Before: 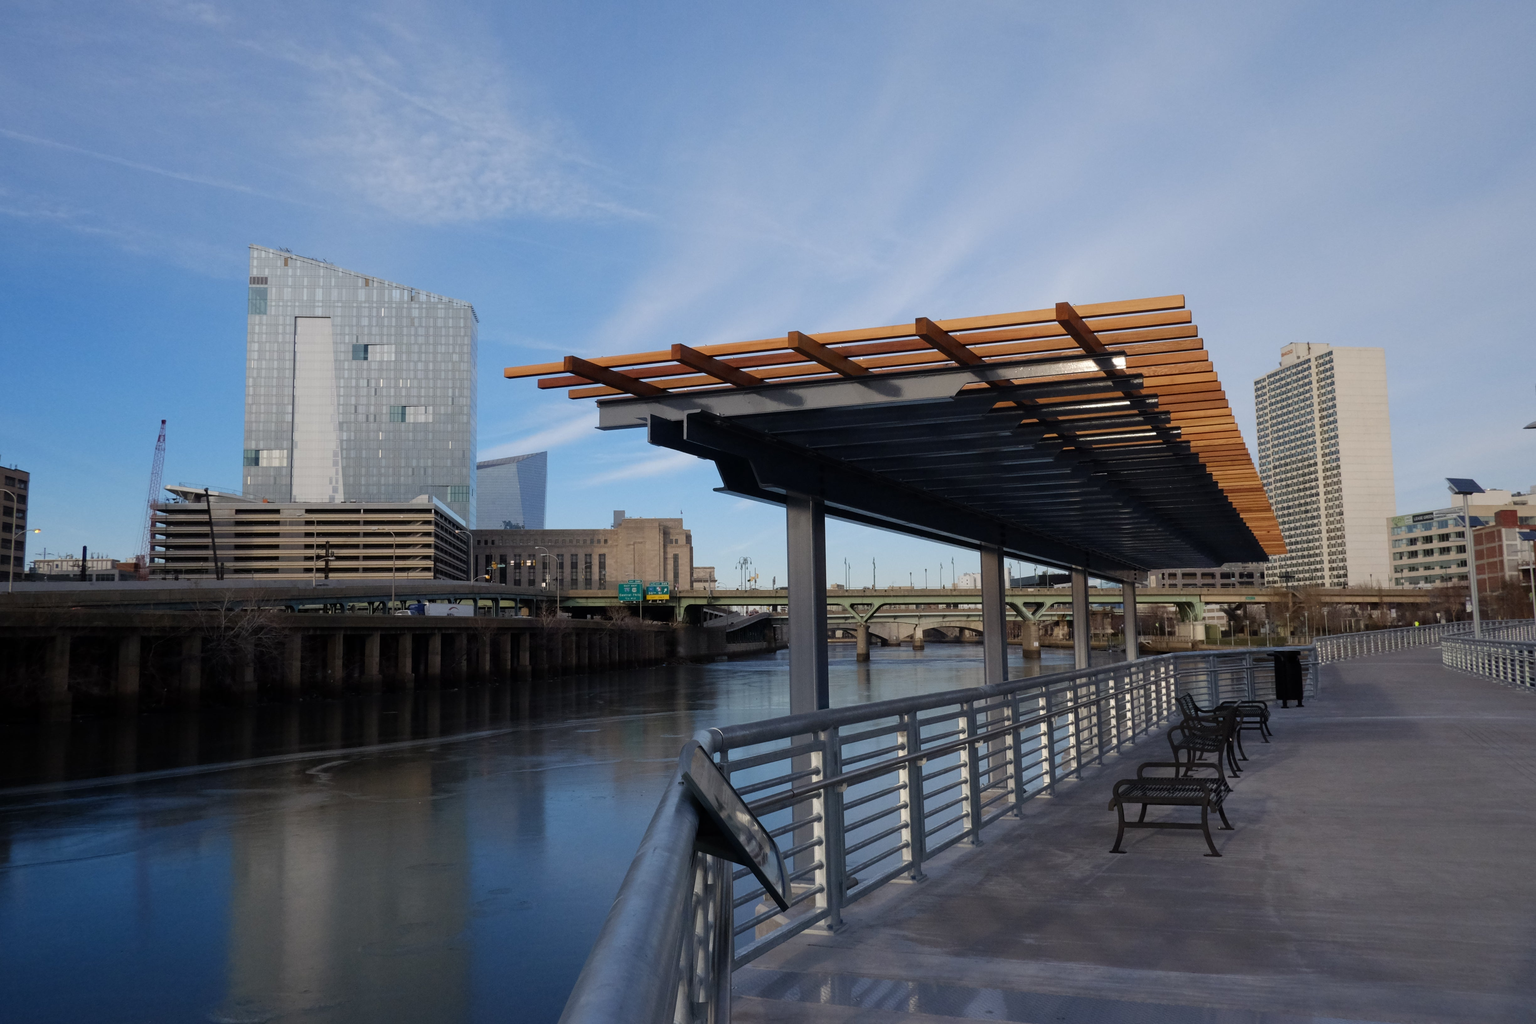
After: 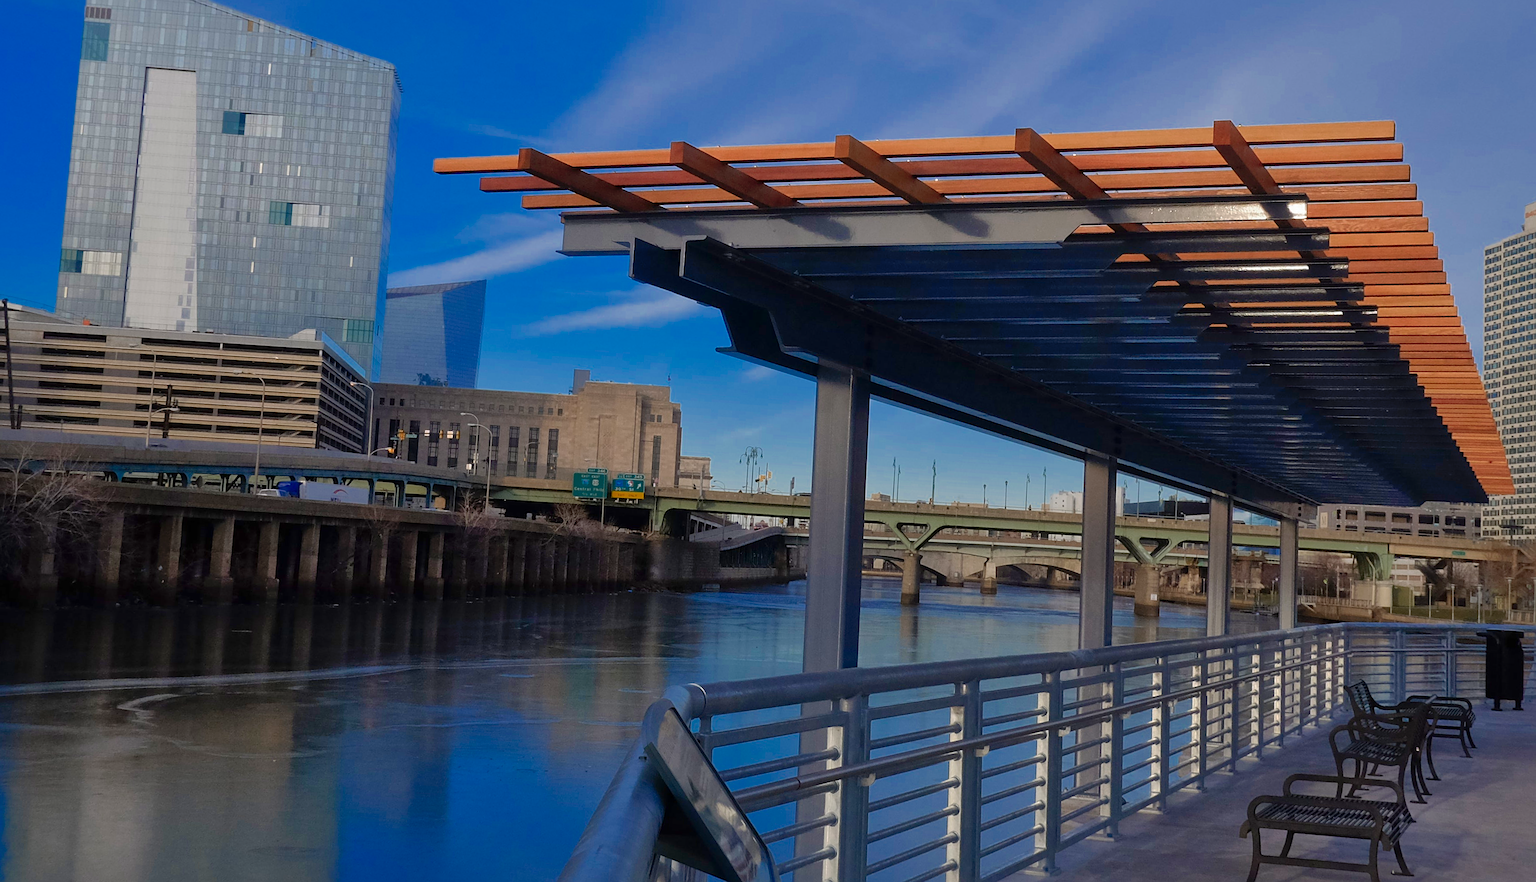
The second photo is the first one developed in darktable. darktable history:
sharpen: on, module defaults
crop and rotate: angle -3.9°, left 9.754%, top 20.52%, right 12.002%, bottom 12.034%
shadows and highlights: on, module defaults
color zones: curves: ch0 [(0, 0.553) (0.123, 0.58) (0.23, 0.419) (0.468, 0.155) (0.605, 0.132) (0.723, 0.063) (0.833, 0.172) (0.921, 0.468)]; ch1 [(0.025, 0.645) (0.229, 0.584) (0.326, 0.551) (0.537, 0.446) (0.599, 0.911) (0.708, 1) (0.805, 0.944)]; ch2 [(0.086, 0.468) (0.254, 0.464) (0.638, 0.564) (0.702, 0.592) (0.768, 0.564)]
